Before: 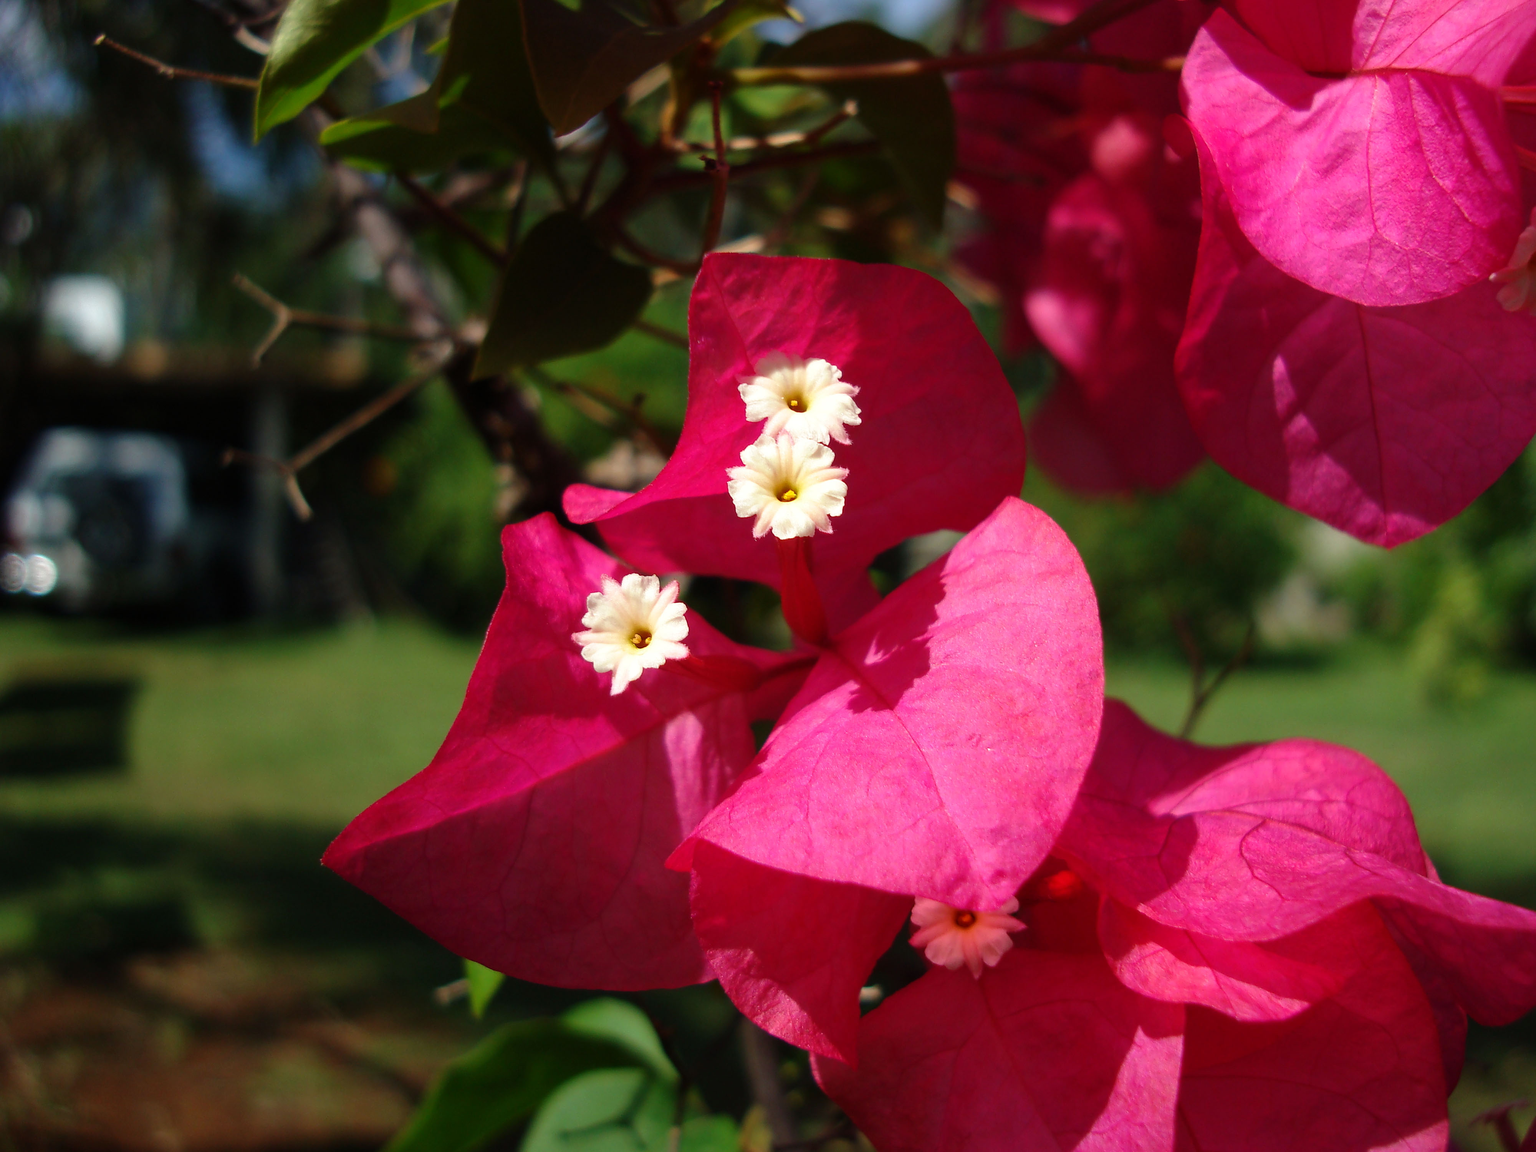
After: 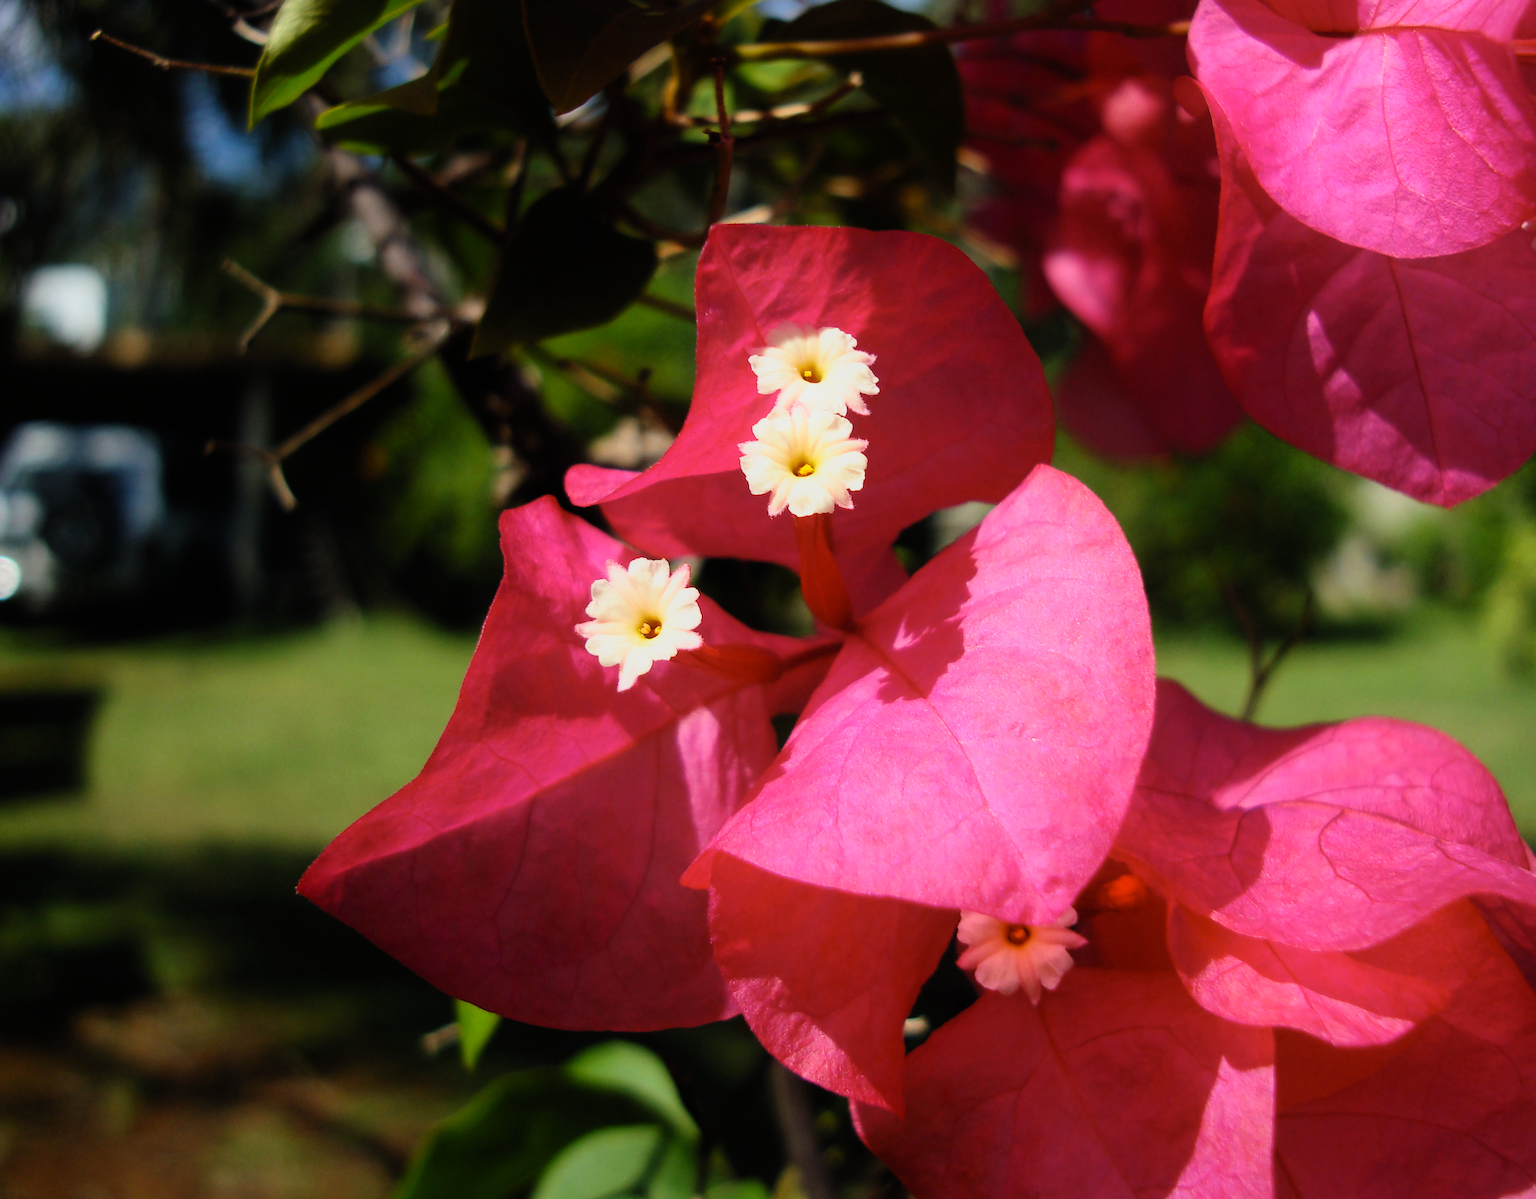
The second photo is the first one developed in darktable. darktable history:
color contrast: green-magenta contrast 0.81
shadows and highlights: shadows -24.28, highlights 49.77, soften with gaussian
rotate and perspective: rotation -1.68°, lens shift (vertical) -0.146, crop left 0.049, crop right 0.912, crop top 0.032, crop bottom 0.96
filmic rgb: black relative exposure -7.65 EV, white relative exposure 4.56 EV, hardness 3.61, color science v6 (2022)
contrast brightness saturation: contrast 0.2, brightness 0.16, saturation 0.22
